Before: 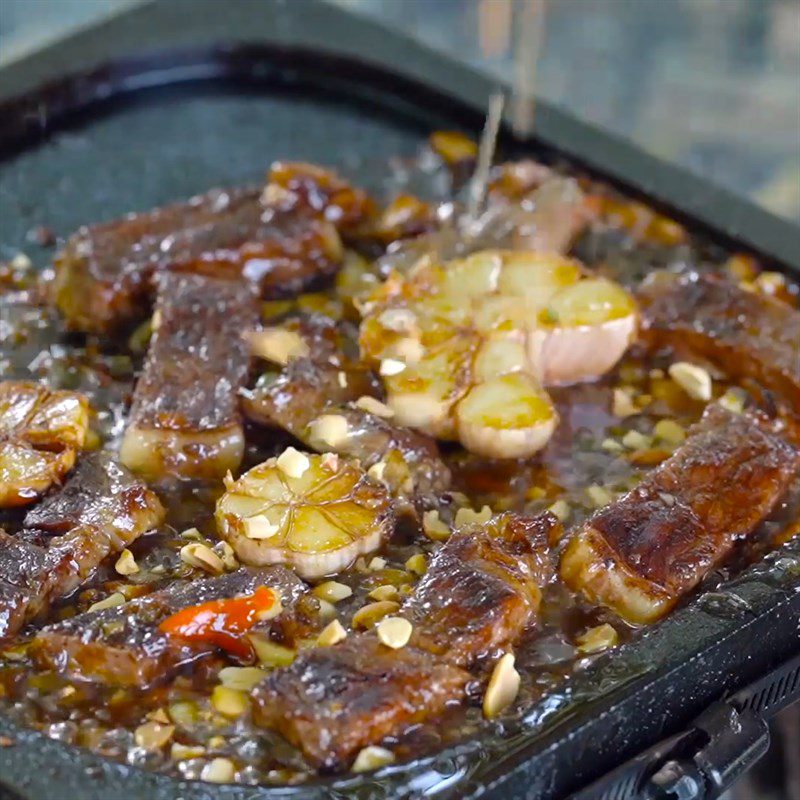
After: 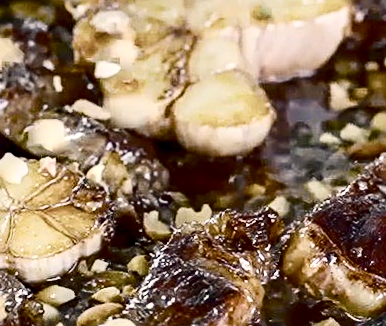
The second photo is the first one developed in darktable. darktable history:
sharpen: on, module defaults
color balance rgb: shadows lift › chroma 1%, shadows lift › hue 113°, highlights gain › chroma 0.2%, highlights gain › hue 333°, perceptual saturation grading › global saturation 20%, perceptual saturation grading › highlights -50%, perceptual saturation grading › shadows 25%, contrast -20%
crop: left 35.03%, top 36.625%, right 14.663%, bottom 20.057%
color correction: highlights a* 2.75, highlights b* 5, shadows a* -2.04, shadows b* -4.84, saturation 0.8
local contrast: highlights 25%, shadows 75%, midtone range 0.75
shadows and highlights: soften with gaussian
rotate and perspective: rotation -2.12°, lens shift (vertical) 0.009, lens shift (horizontal) -0.008, automatic cropping original format, crop left 0.036, crop right 0.964, crop top 0.05, crop bottom 0.959
contrast brightness saturation: contrast 0.5, saturation -0.1
